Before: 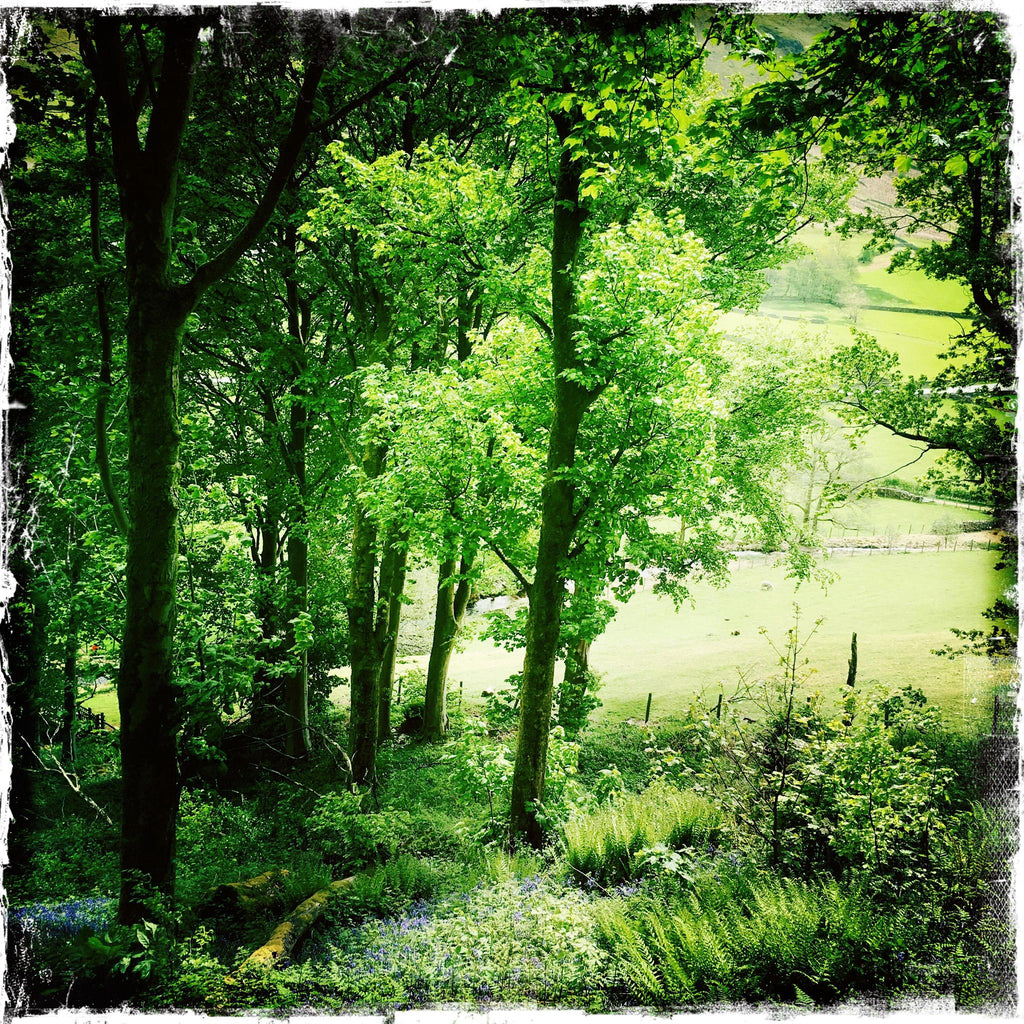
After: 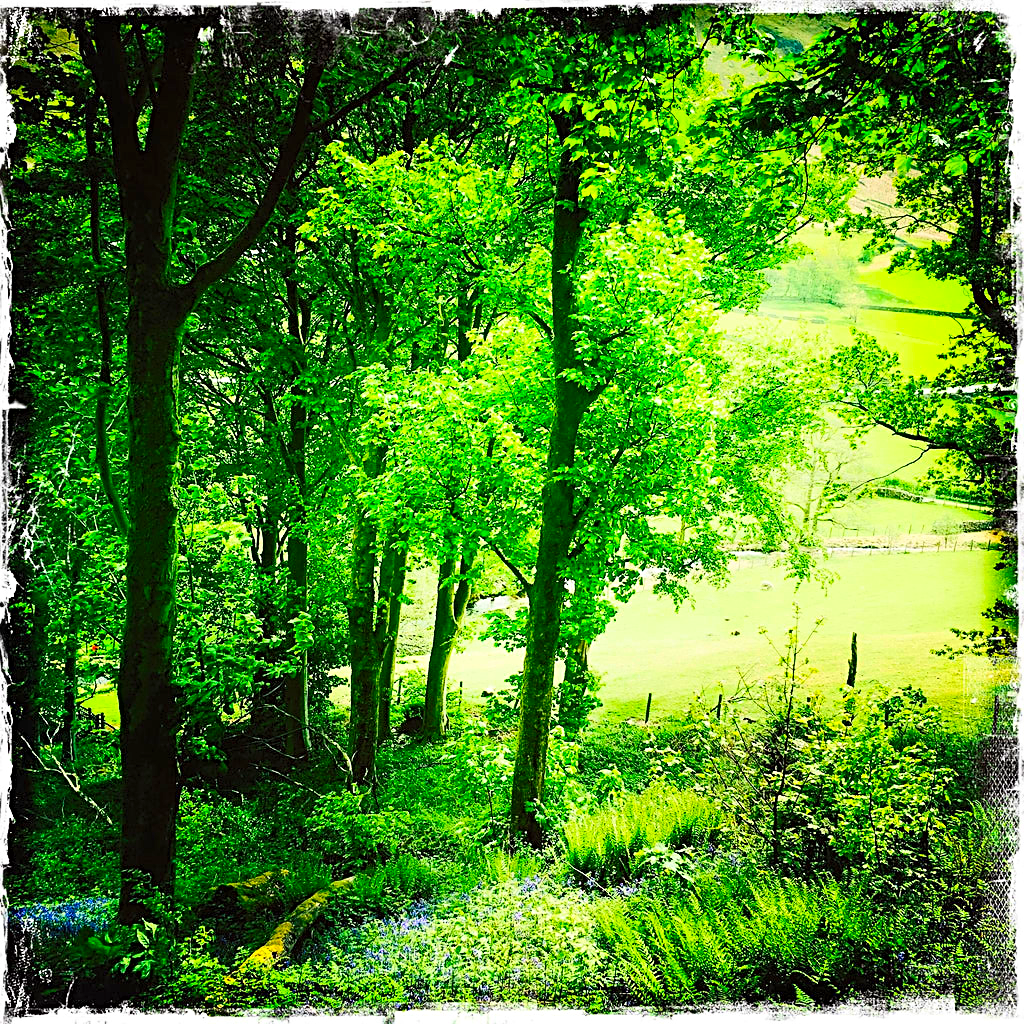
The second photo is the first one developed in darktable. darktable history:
sharpen: radius 2.543, amount 0.636
tone equalizer: on, module defaults
contrast brightness saturation: contrast 0.2, brightness 0.2, saturation 0.8
